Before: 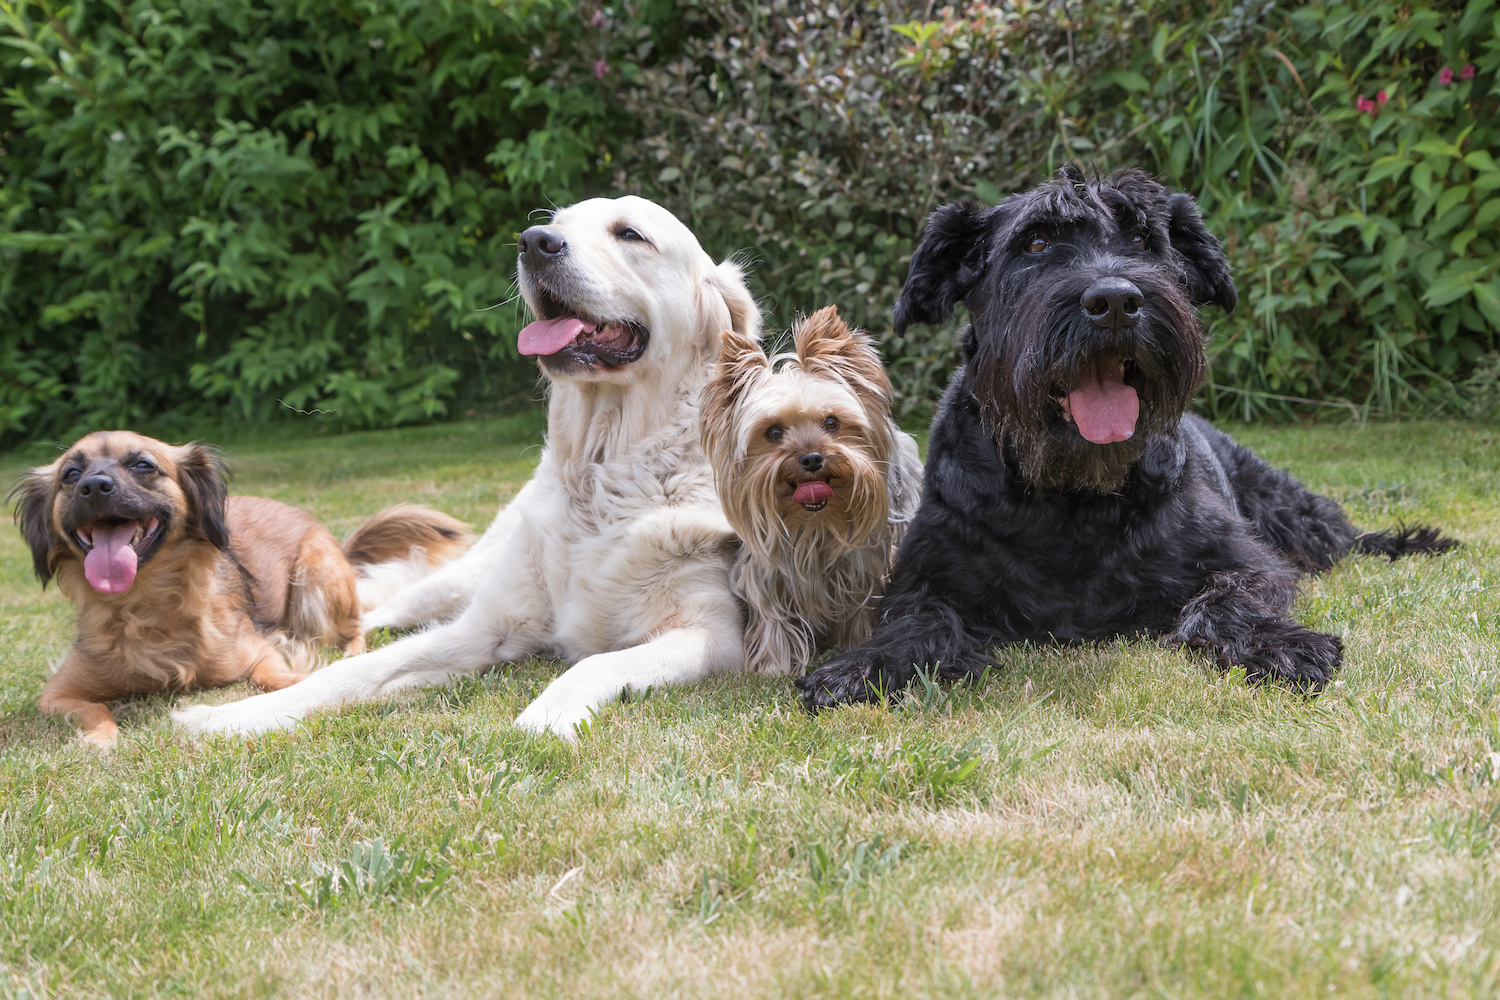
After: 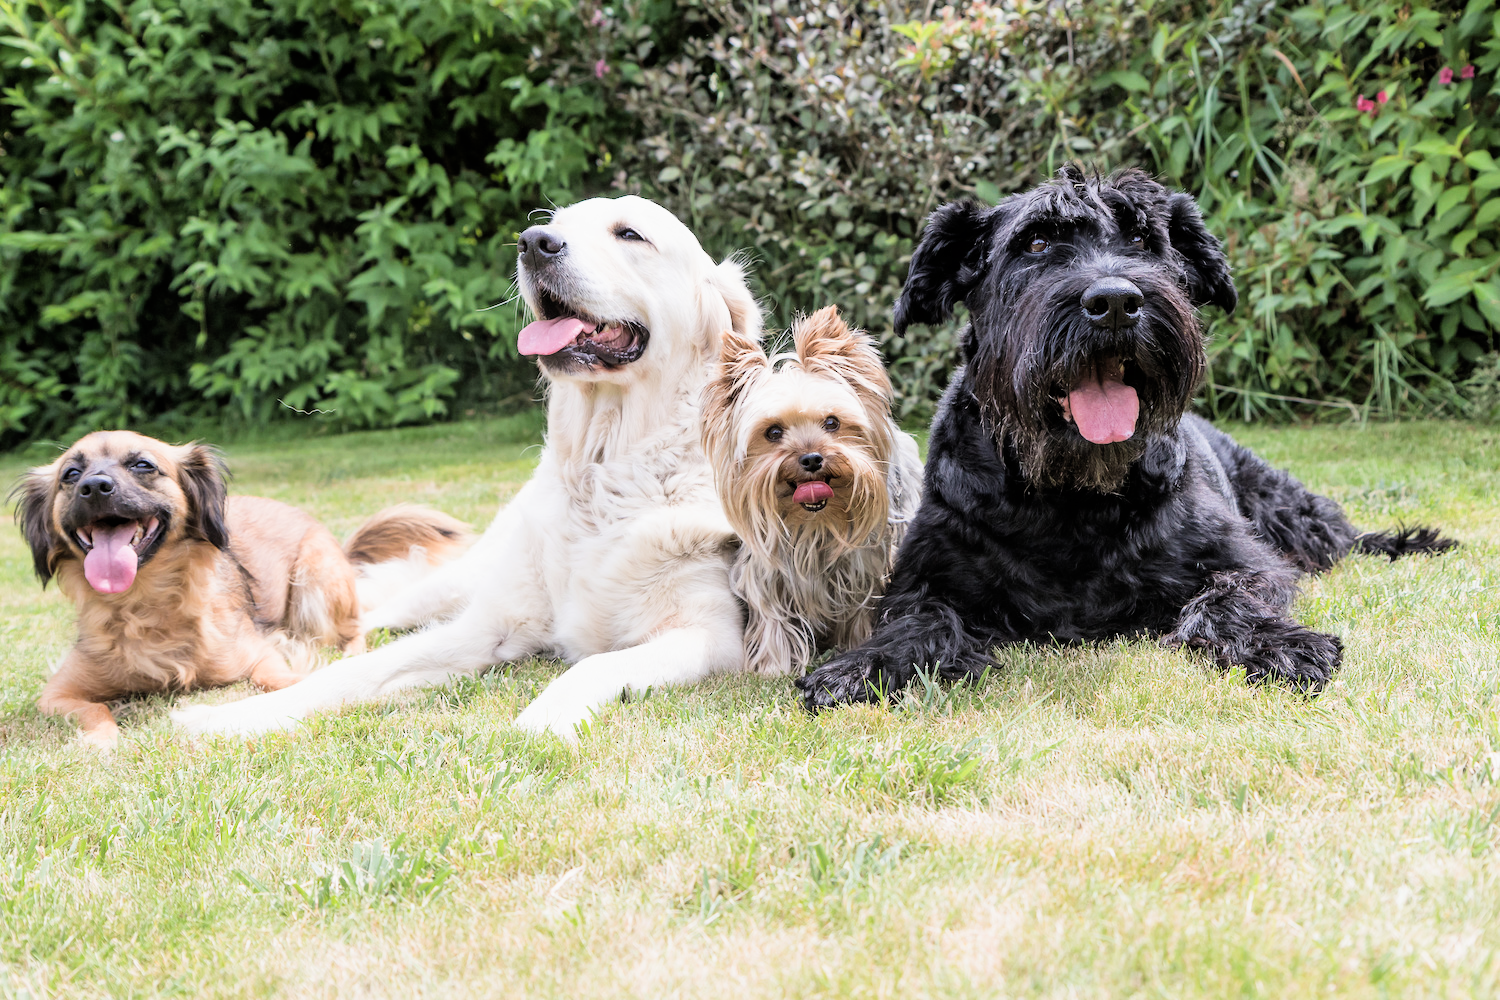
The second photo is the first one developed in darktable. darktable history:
filmic rgb: black relative exposure -5 EV, hardness 2.88, contrast 1.3, highlights saturation mix -30%
exposure: black level correction 0, exposure 1 EV, compensate highlight preservation false
